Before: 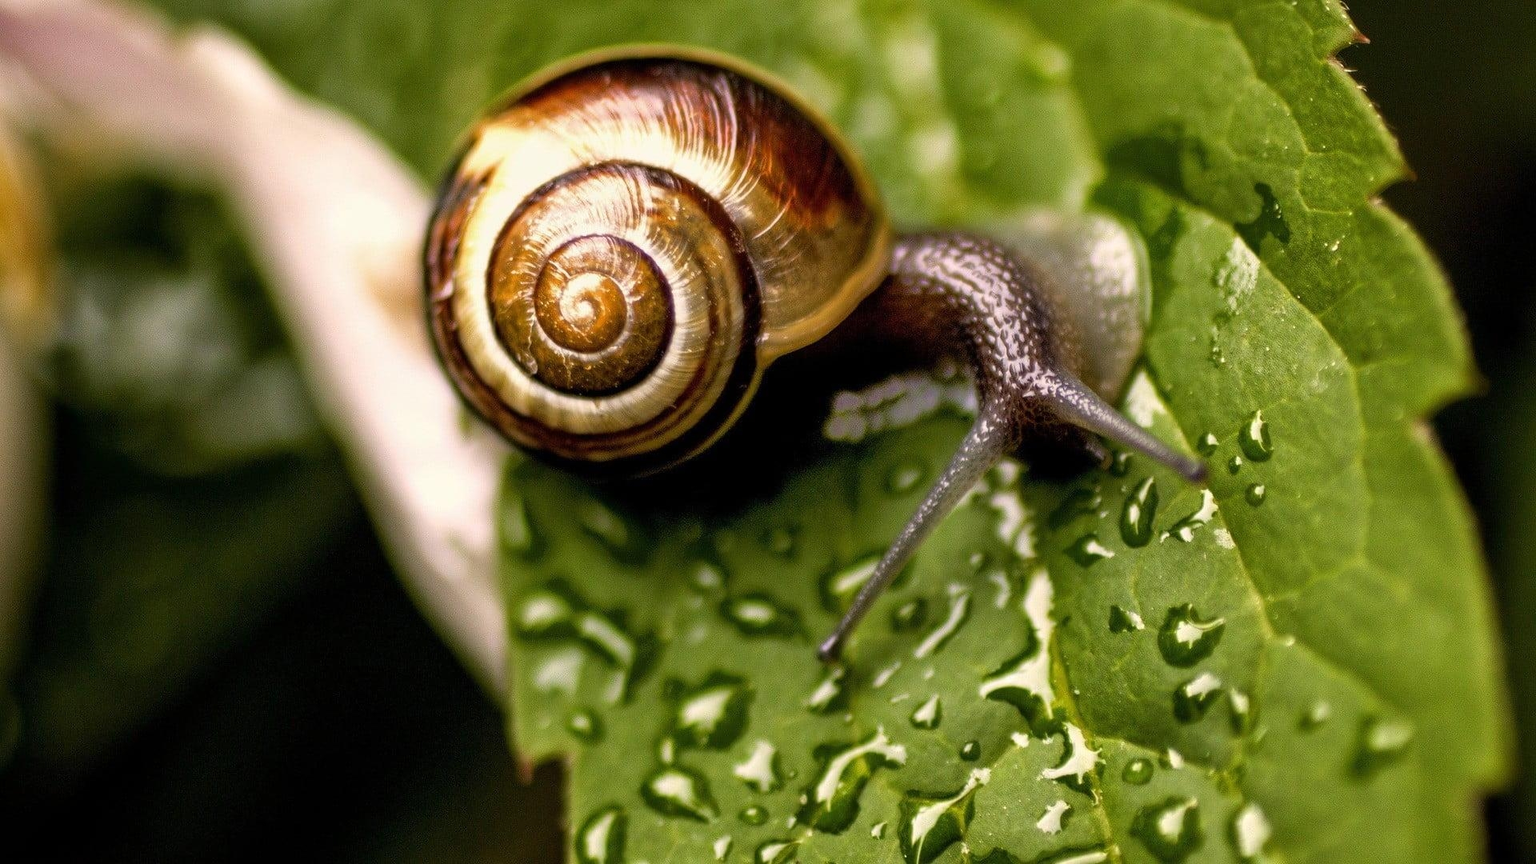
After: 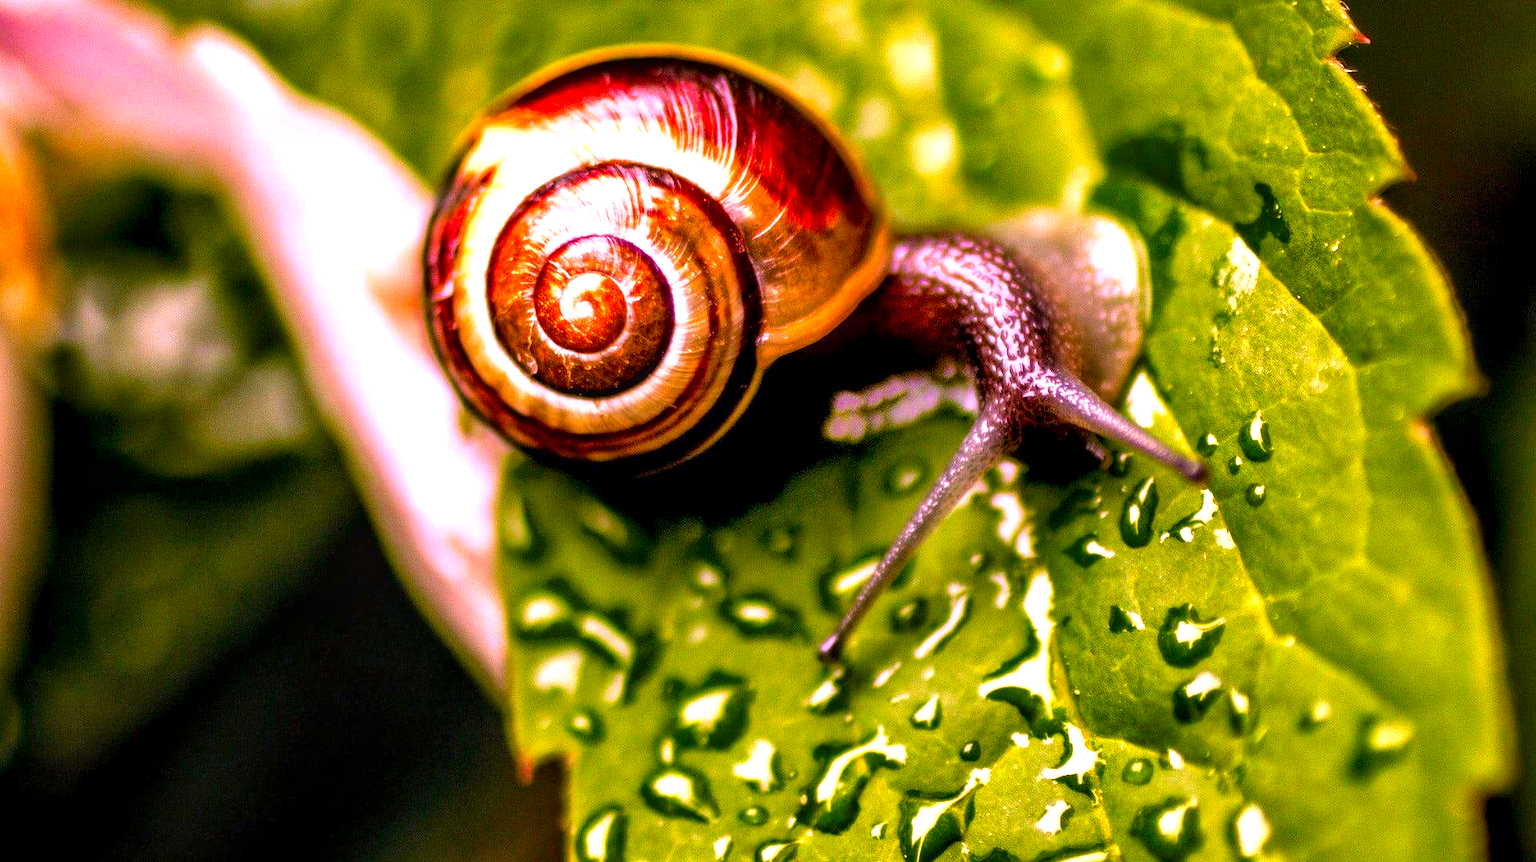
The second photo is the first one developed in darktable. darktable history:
crop: top 0.05%, bottom 0.098%
color correction: highlights a* 19.5, highlights b* -11.53, saturation 1.69
exposure: exposure 0.7 EV, compensate highlight preservation false
contrast brightness saturation: saturation 0.13
local contrast: detail 130%
contrast equalizer: y [[0.514, 0.573, 0.581, 0.508, 0.5, 0.5], [0.5 ×6], [0.5 ×6], [0 ×6], [0 ×6]]
